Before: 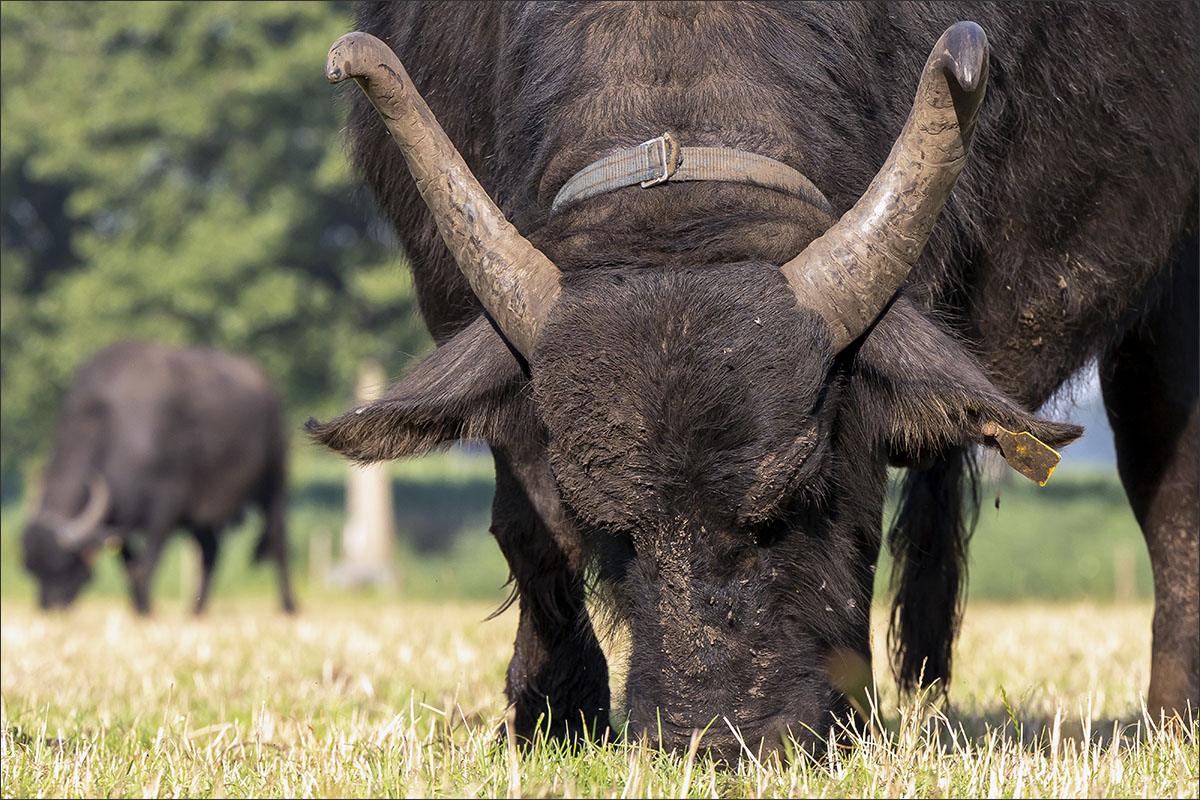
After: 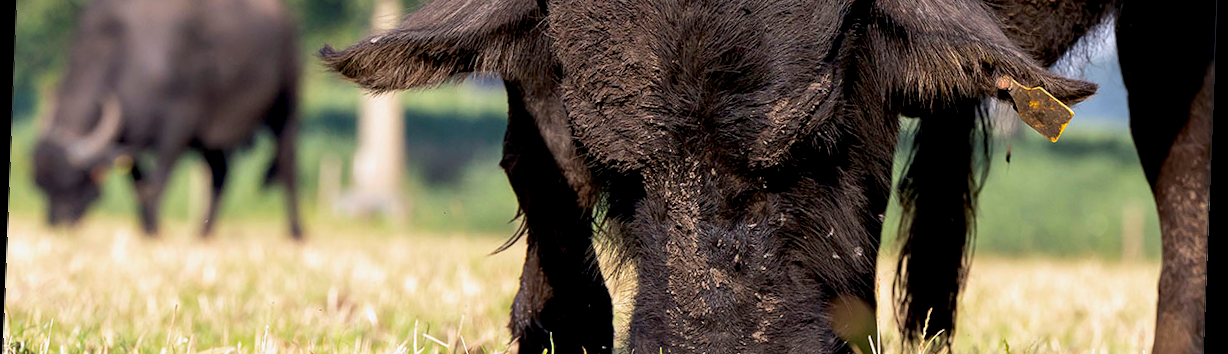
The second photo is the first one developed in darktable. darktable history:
exposure: black level correction 0.009, compensate highlight preservation false
crop: top 45.551%, bottom 12.262%
rotate and perspective: rotation 2.27°, automatic cropping off
